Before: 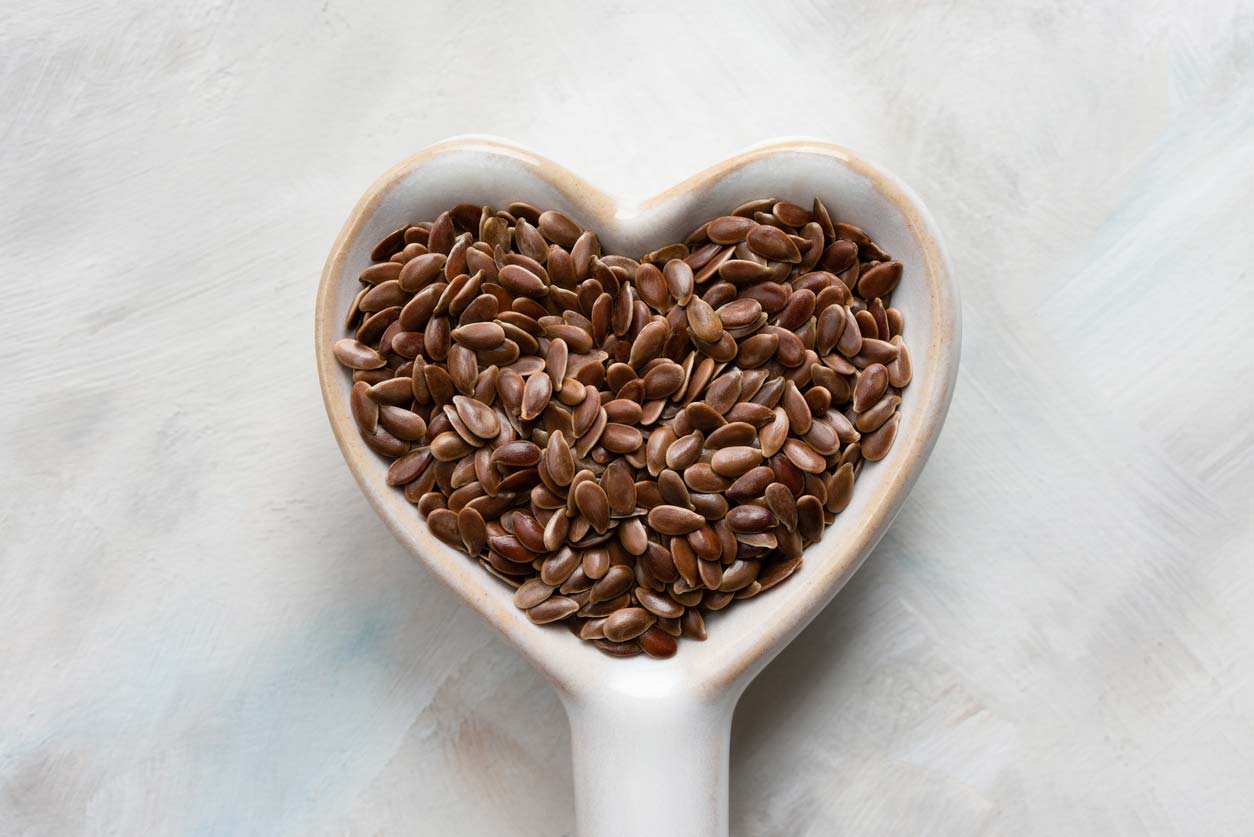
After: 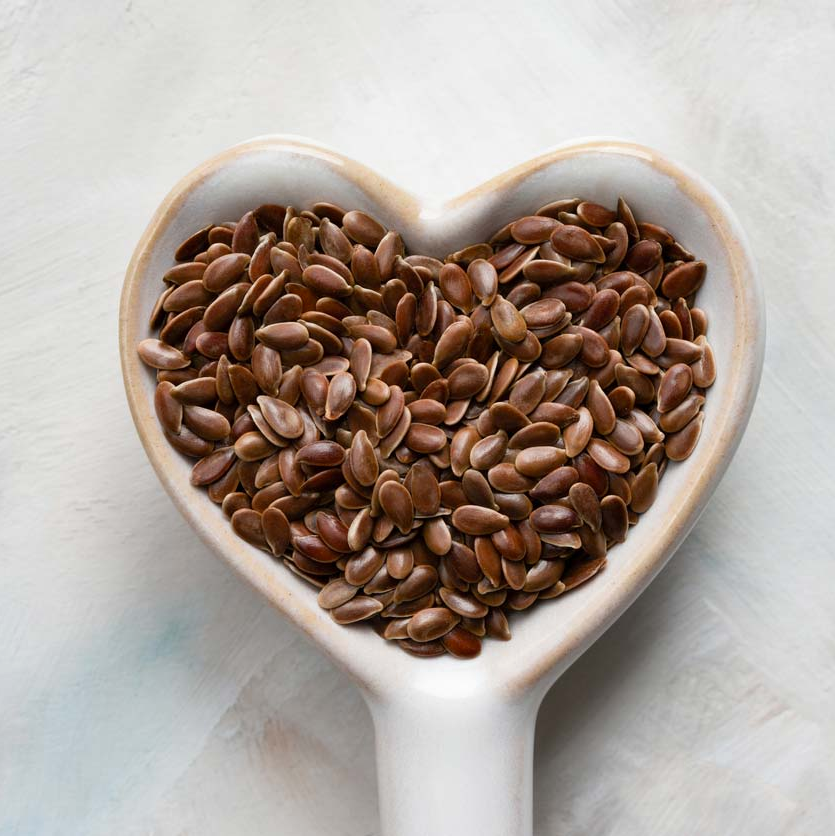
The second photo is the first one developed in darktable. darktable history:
vibrance: vibrance 78%
crop and rotate: left 15.754%, right 17.579%
white balance: emerald 1
color correction: saturation 0.98
